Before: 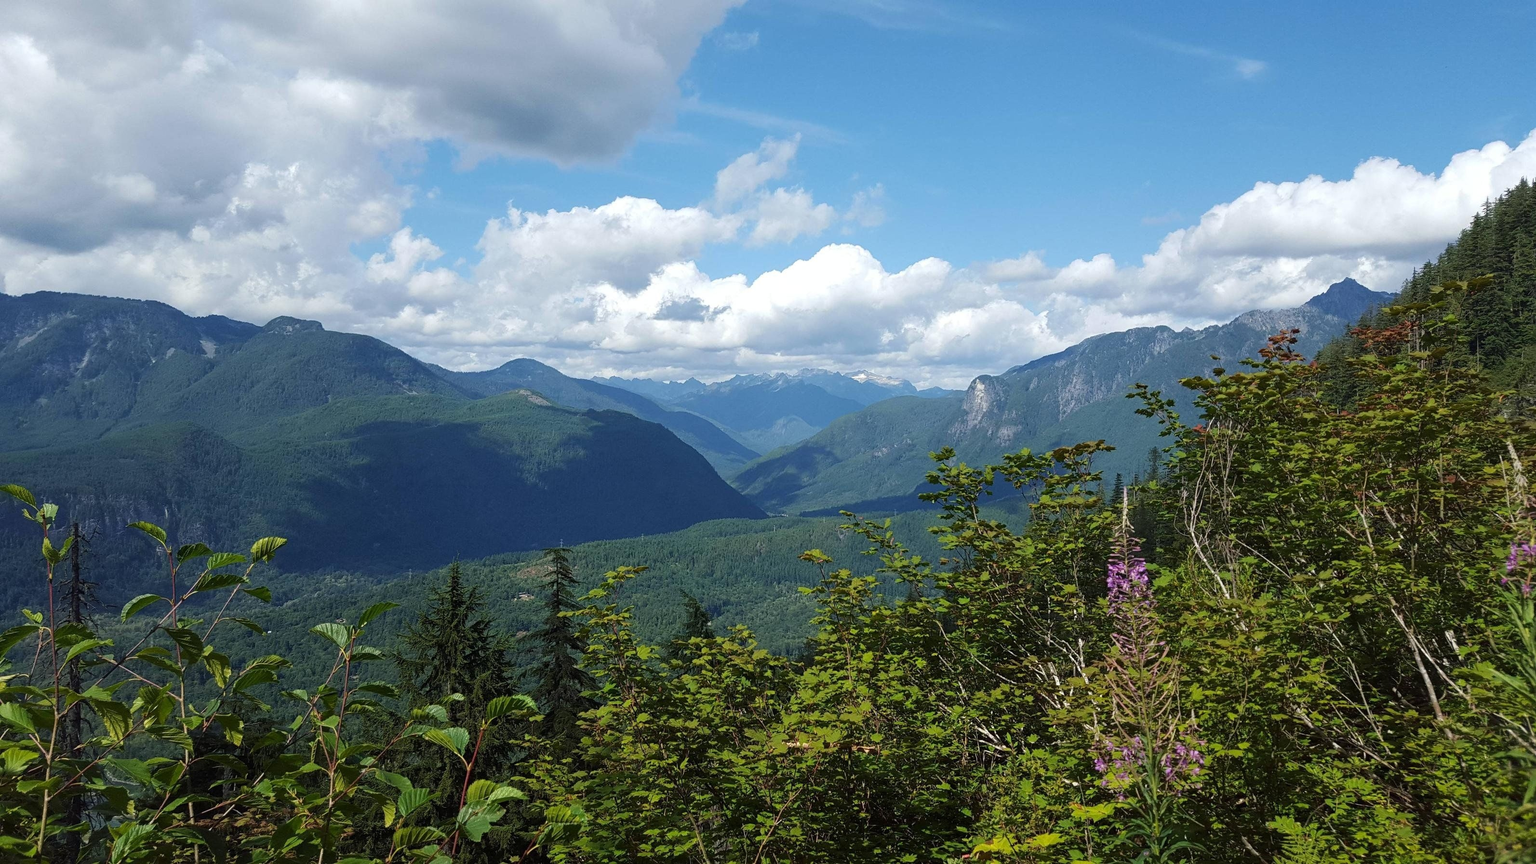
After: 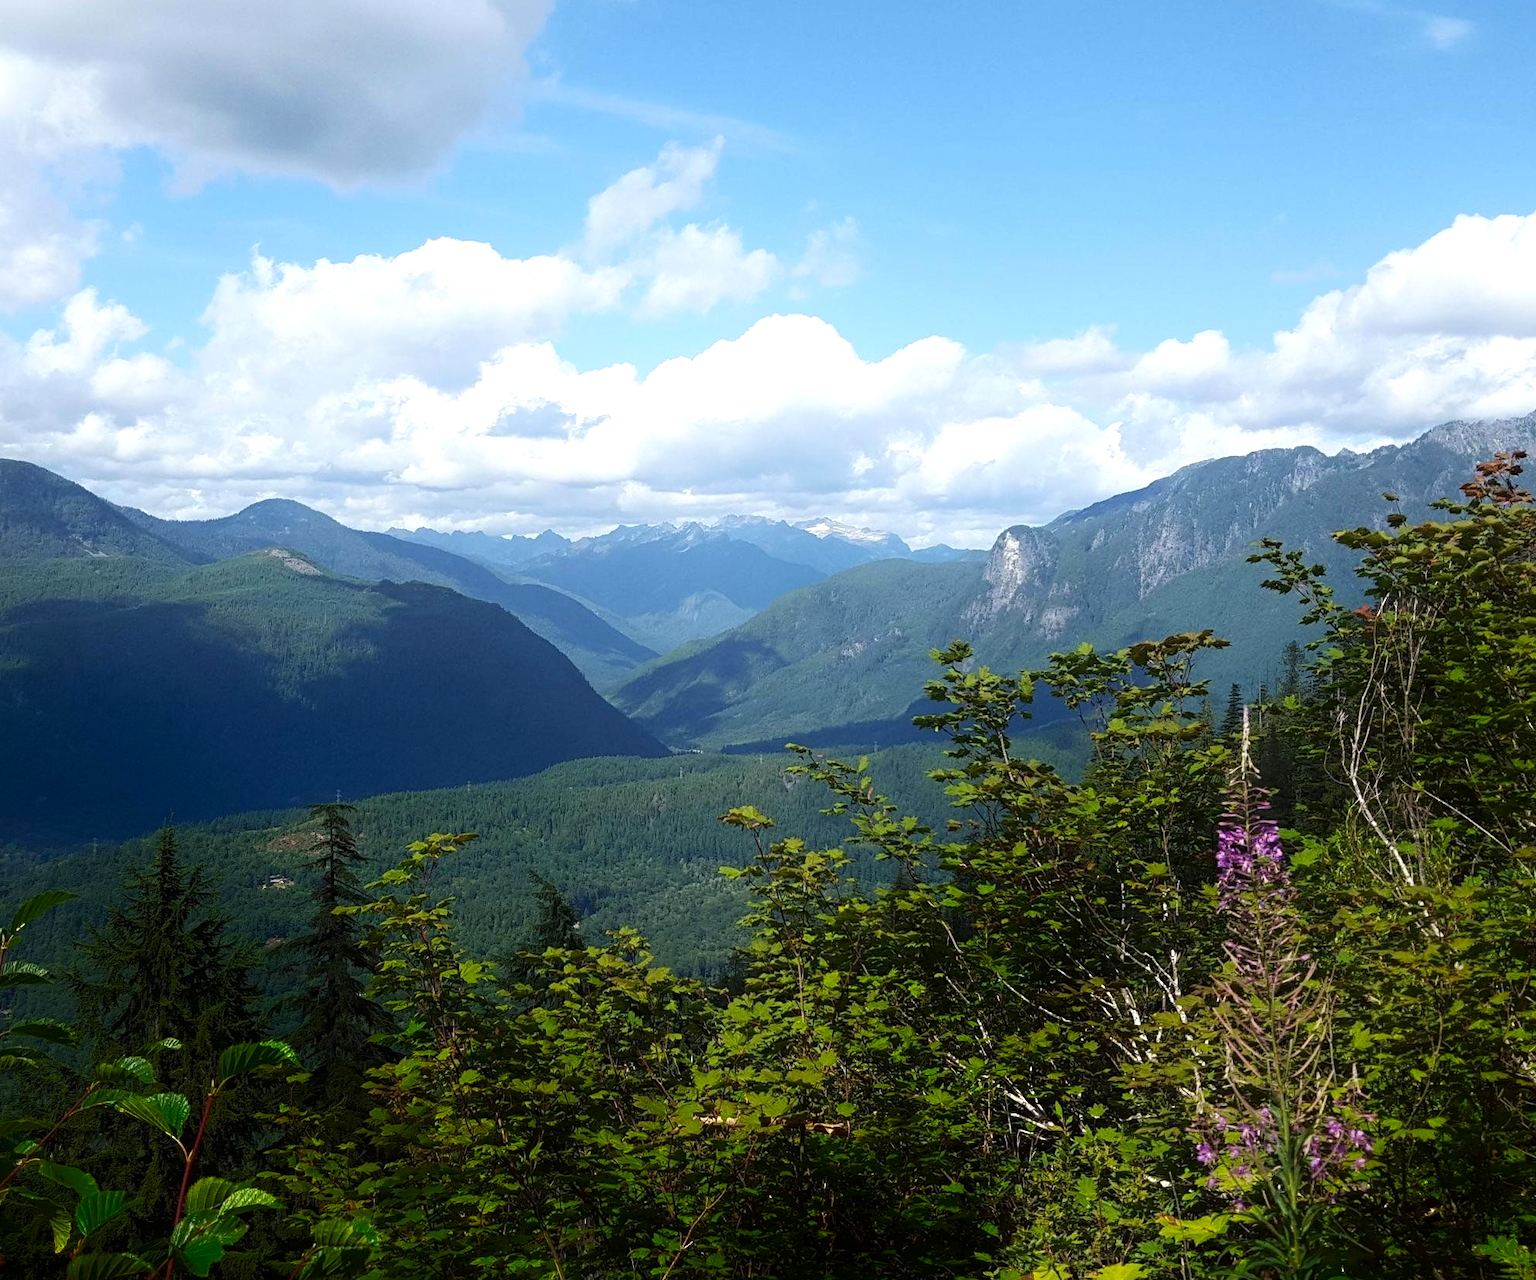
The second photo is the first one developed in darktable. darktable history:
crop and rotate: left 22.875%, top 5.642%, right 14.975%, bottom 2.276%
tone equalizer: -8 EV -0.427 EV, -7 EV -0.418 EV, -6 EV -0.37 EV, -5 EV -0.258 EV, -3 EV 0.219 EV, -2 EV 0.335 EV, -1 EV 0.369 EV, +0 EV 0.424 EV
shadows and highlights: shadows -71.61, highlights 36.68, soften with gaussian
color correction: highlights b* -0.06, saturation 0.982
